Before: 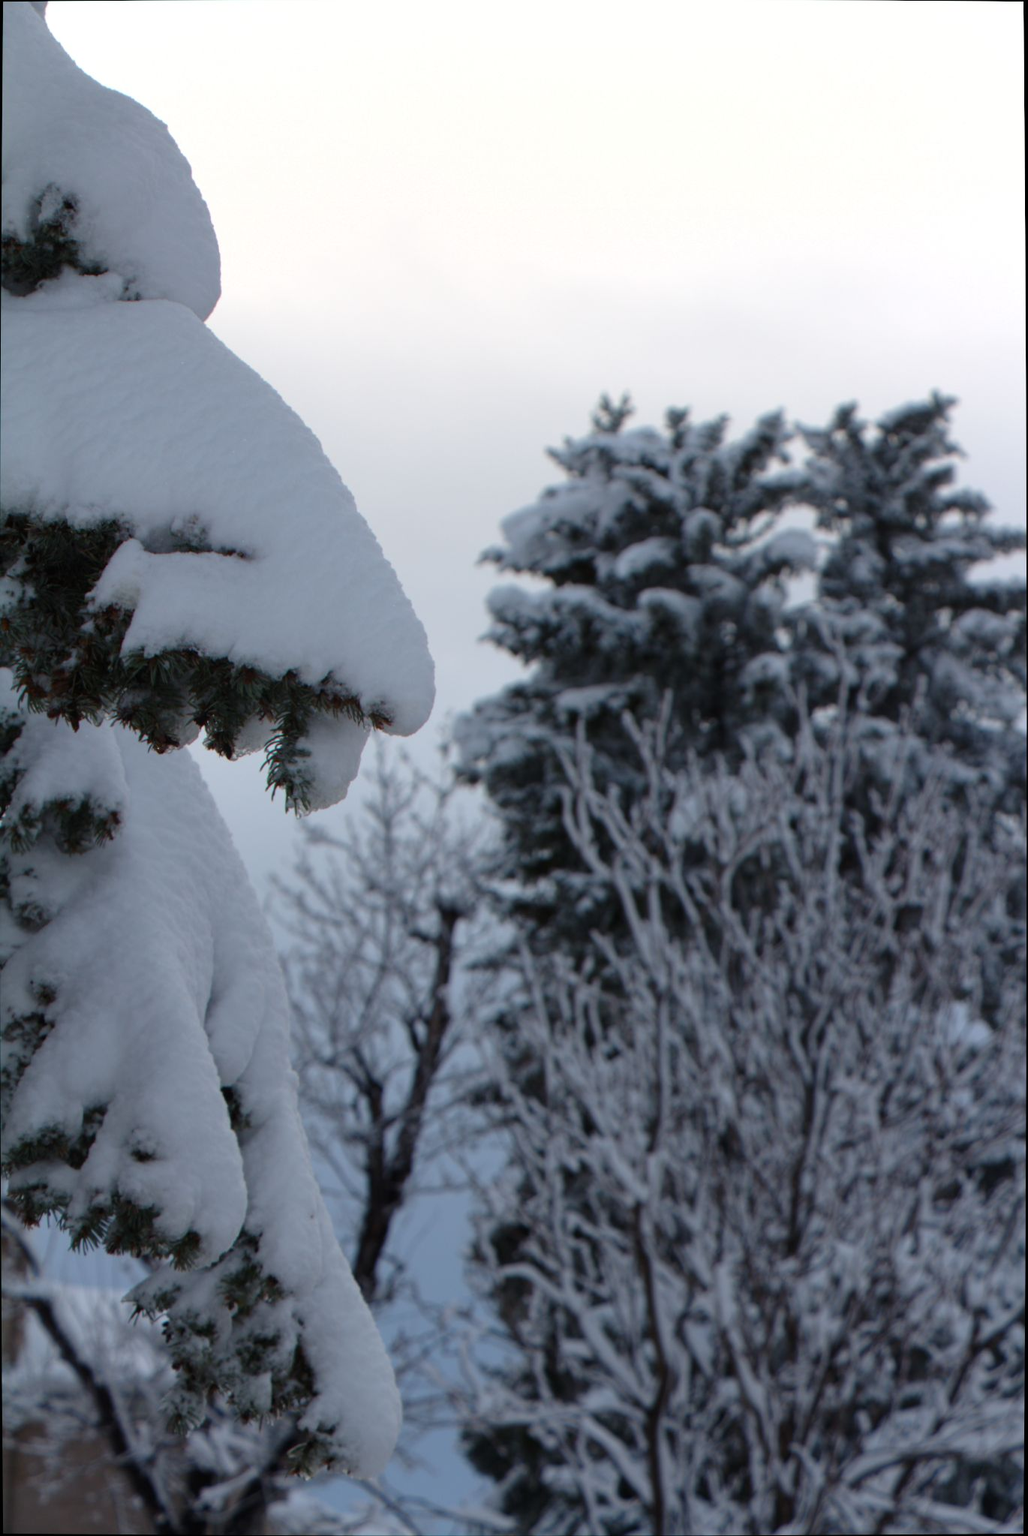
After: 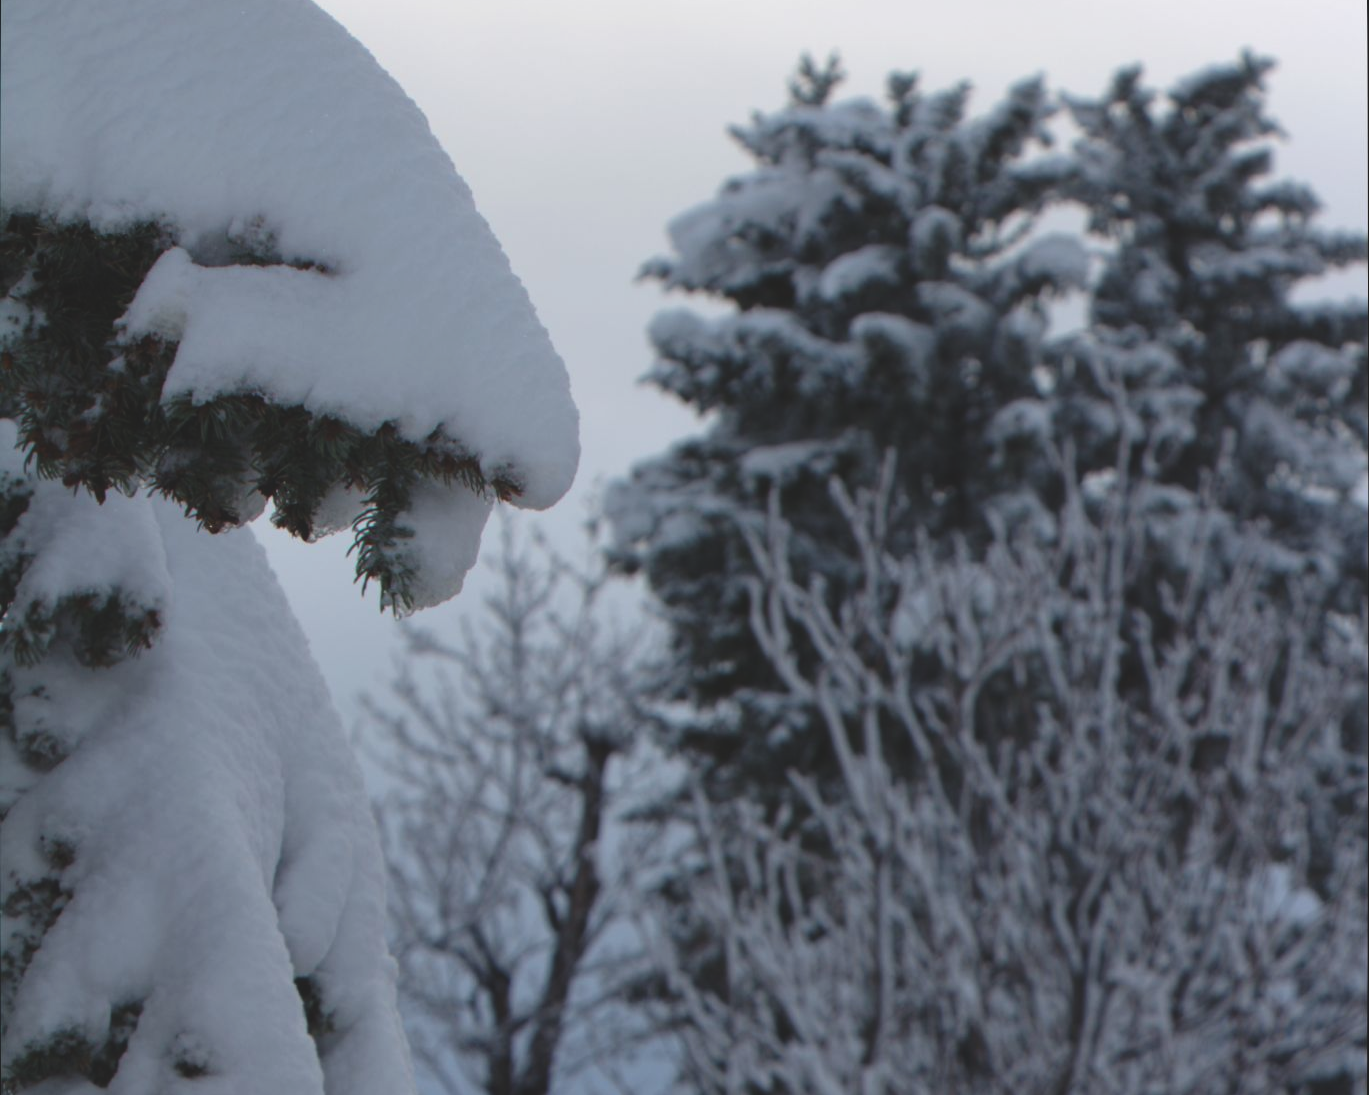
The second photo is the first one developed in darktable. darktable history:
crop and rotate: top 23.043%, bottom 23.437%
exposure: black level correction -0.015, exposure -0.125 EV, compensate highlight preservation false
